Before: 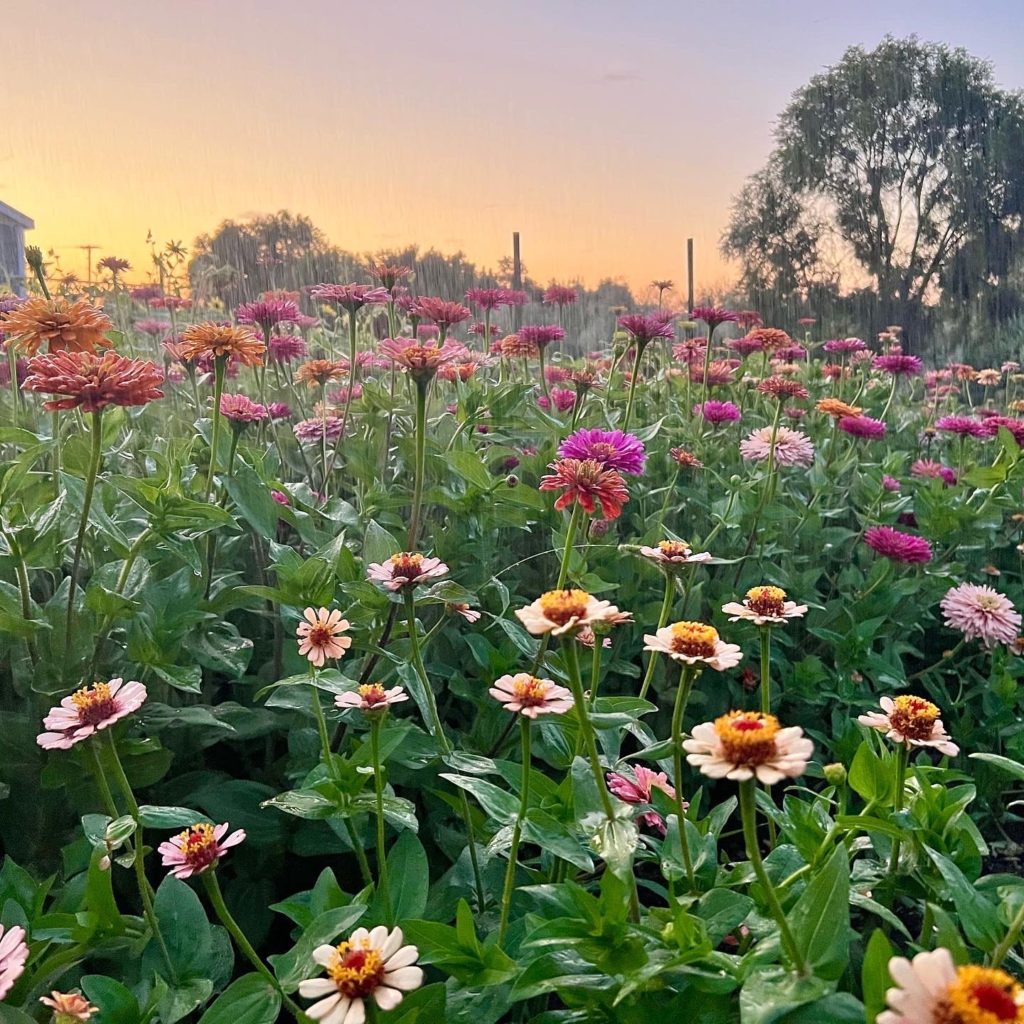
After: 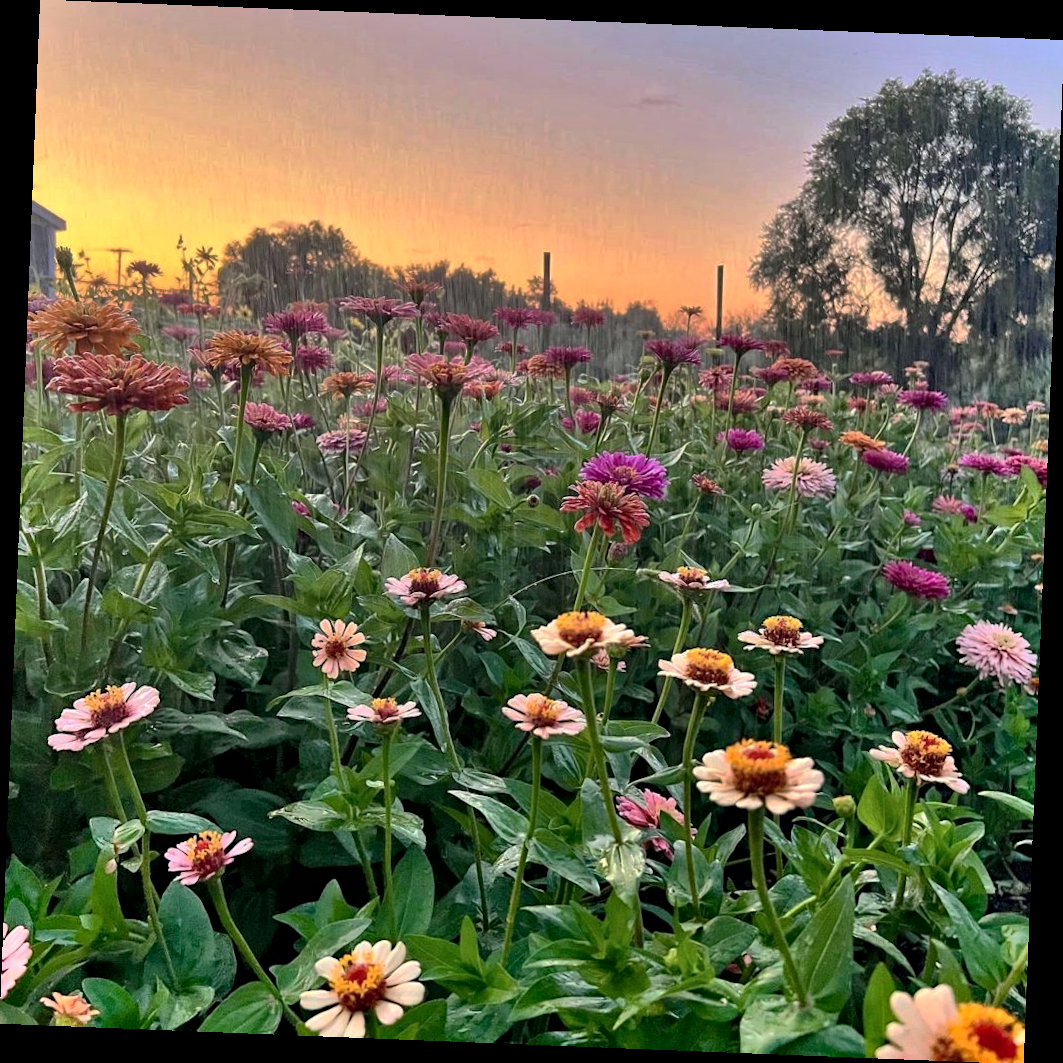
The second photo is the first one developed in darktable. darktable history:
haze removal: compatibility mode true, adaptive false
rotate and perspective: rotation 2.27°, automatic cropping off
base curve: curves: ch0 [(0, 0) (0.595, 0.418) (1, 1)], preserve colors none
local contrast: mode bilateral grid, contrast 20, coarseness 50, detail 141%, midtone range 0.2
shadows and highlights: soften with gaussian
